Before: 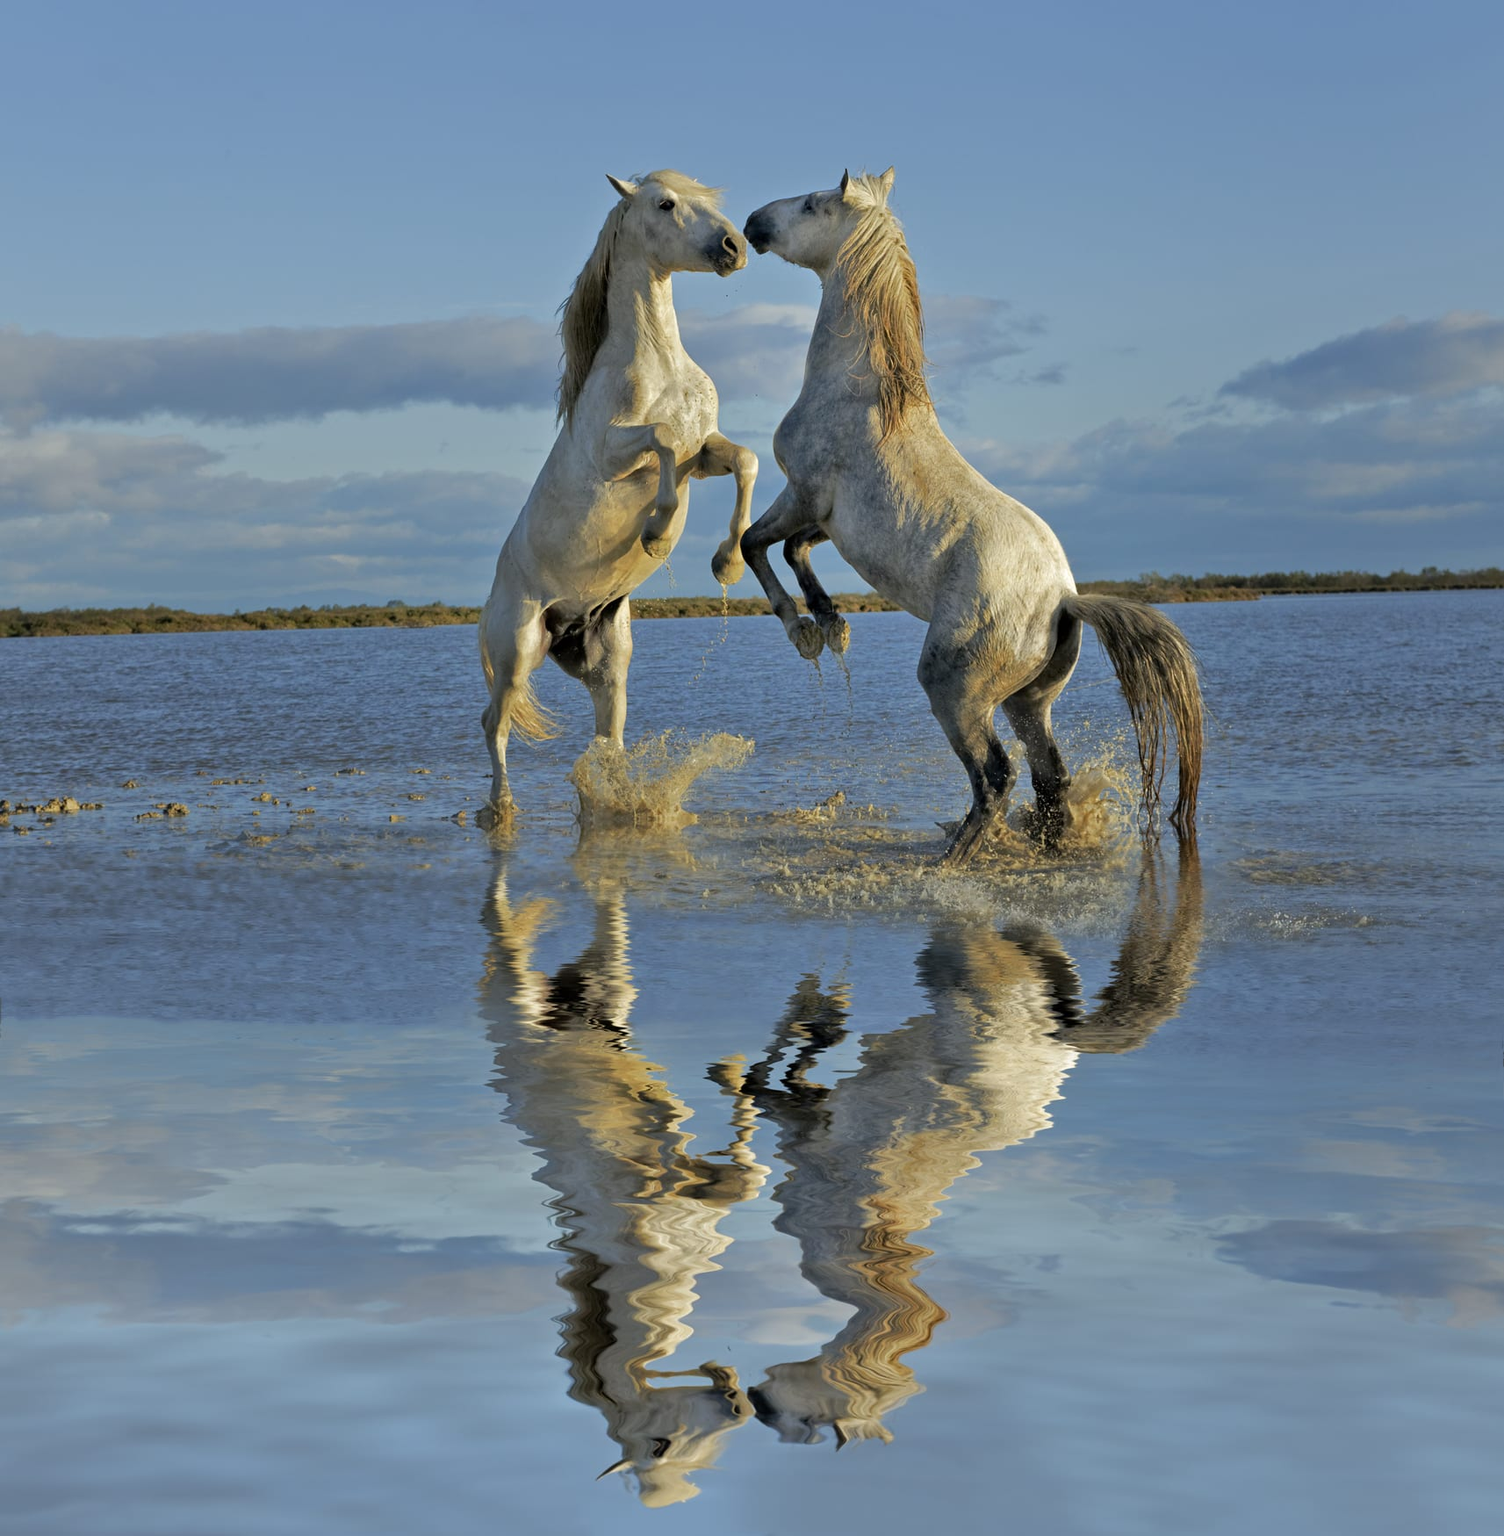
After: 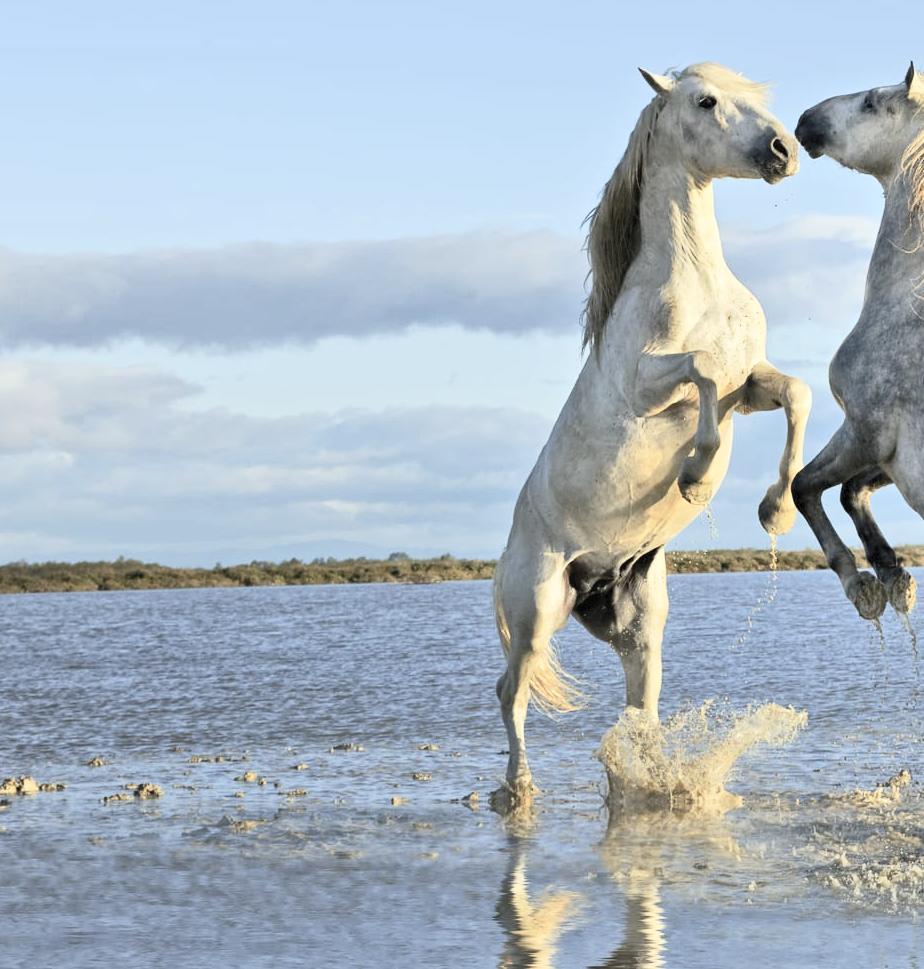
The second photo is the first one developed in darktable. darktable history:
crop and rotate: left 3.068%, top 7.492%, right 42.978%, bottom 37.088%
contrast brightness saturation: contrast 0.429, brightness 0.562, saturation -0.18
